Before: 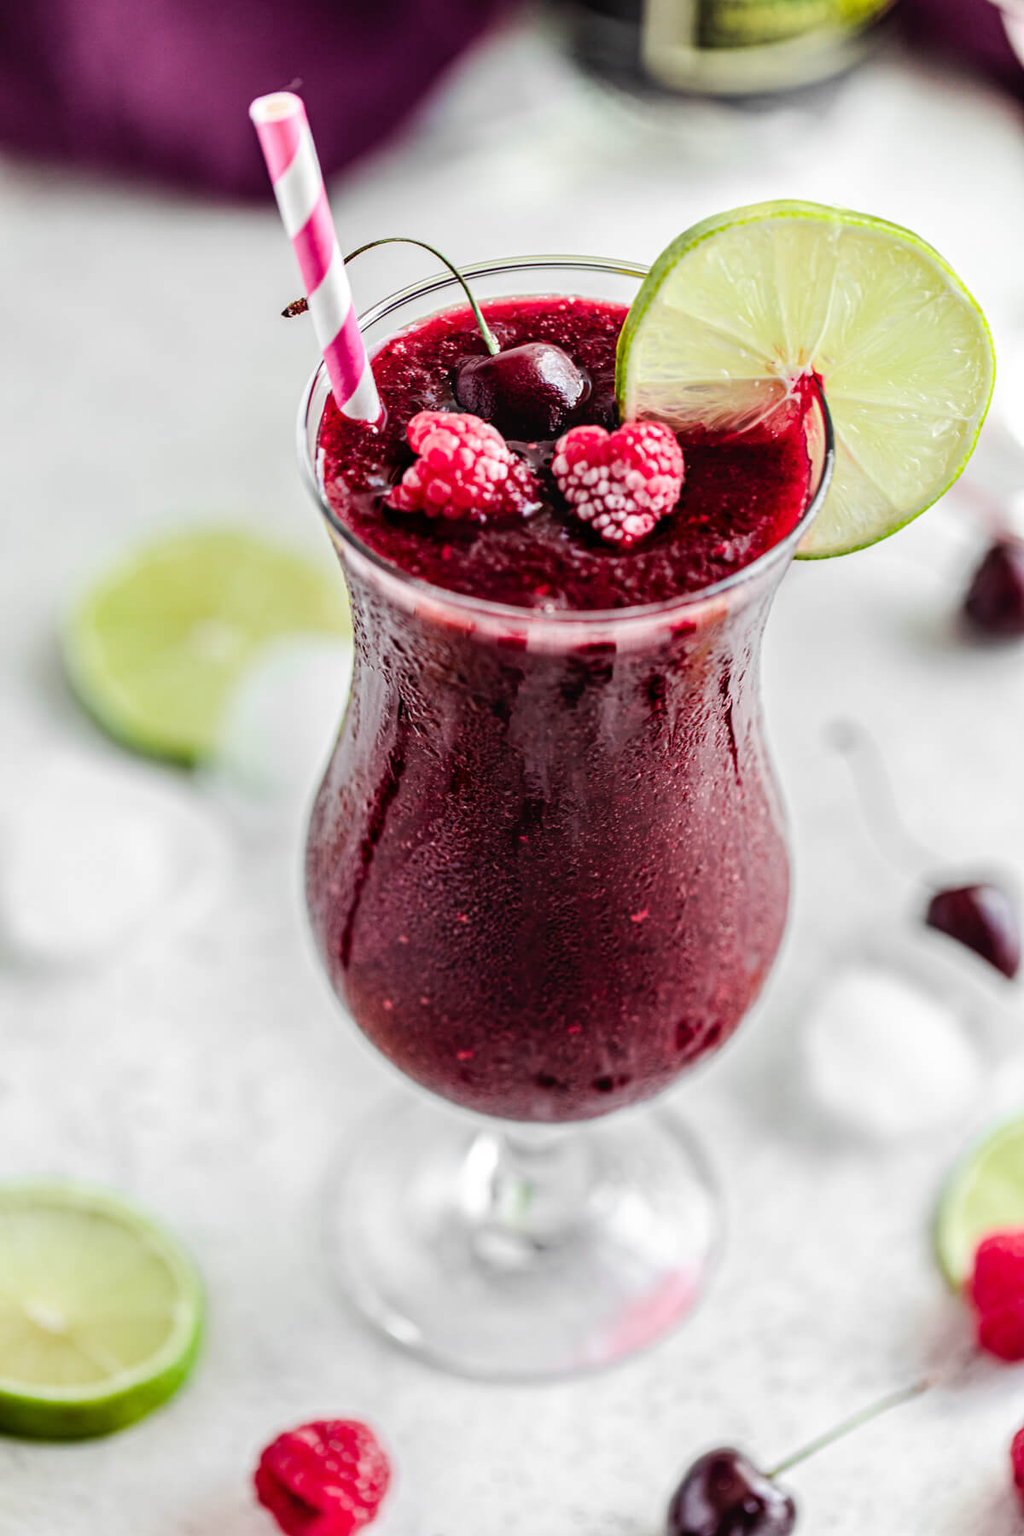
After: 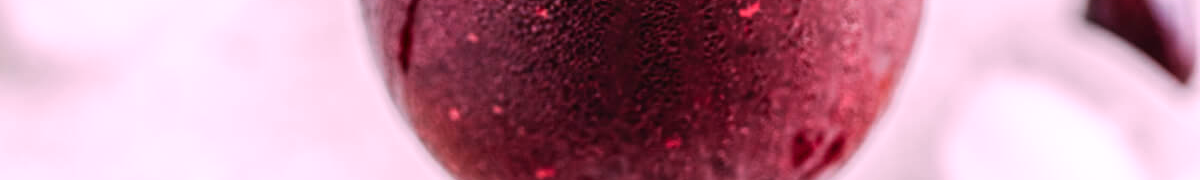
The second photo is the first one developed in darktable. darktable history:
white balance: red 1.188, blue 1.11
crop and rotate: top 59.084%, bottom 30.916%
